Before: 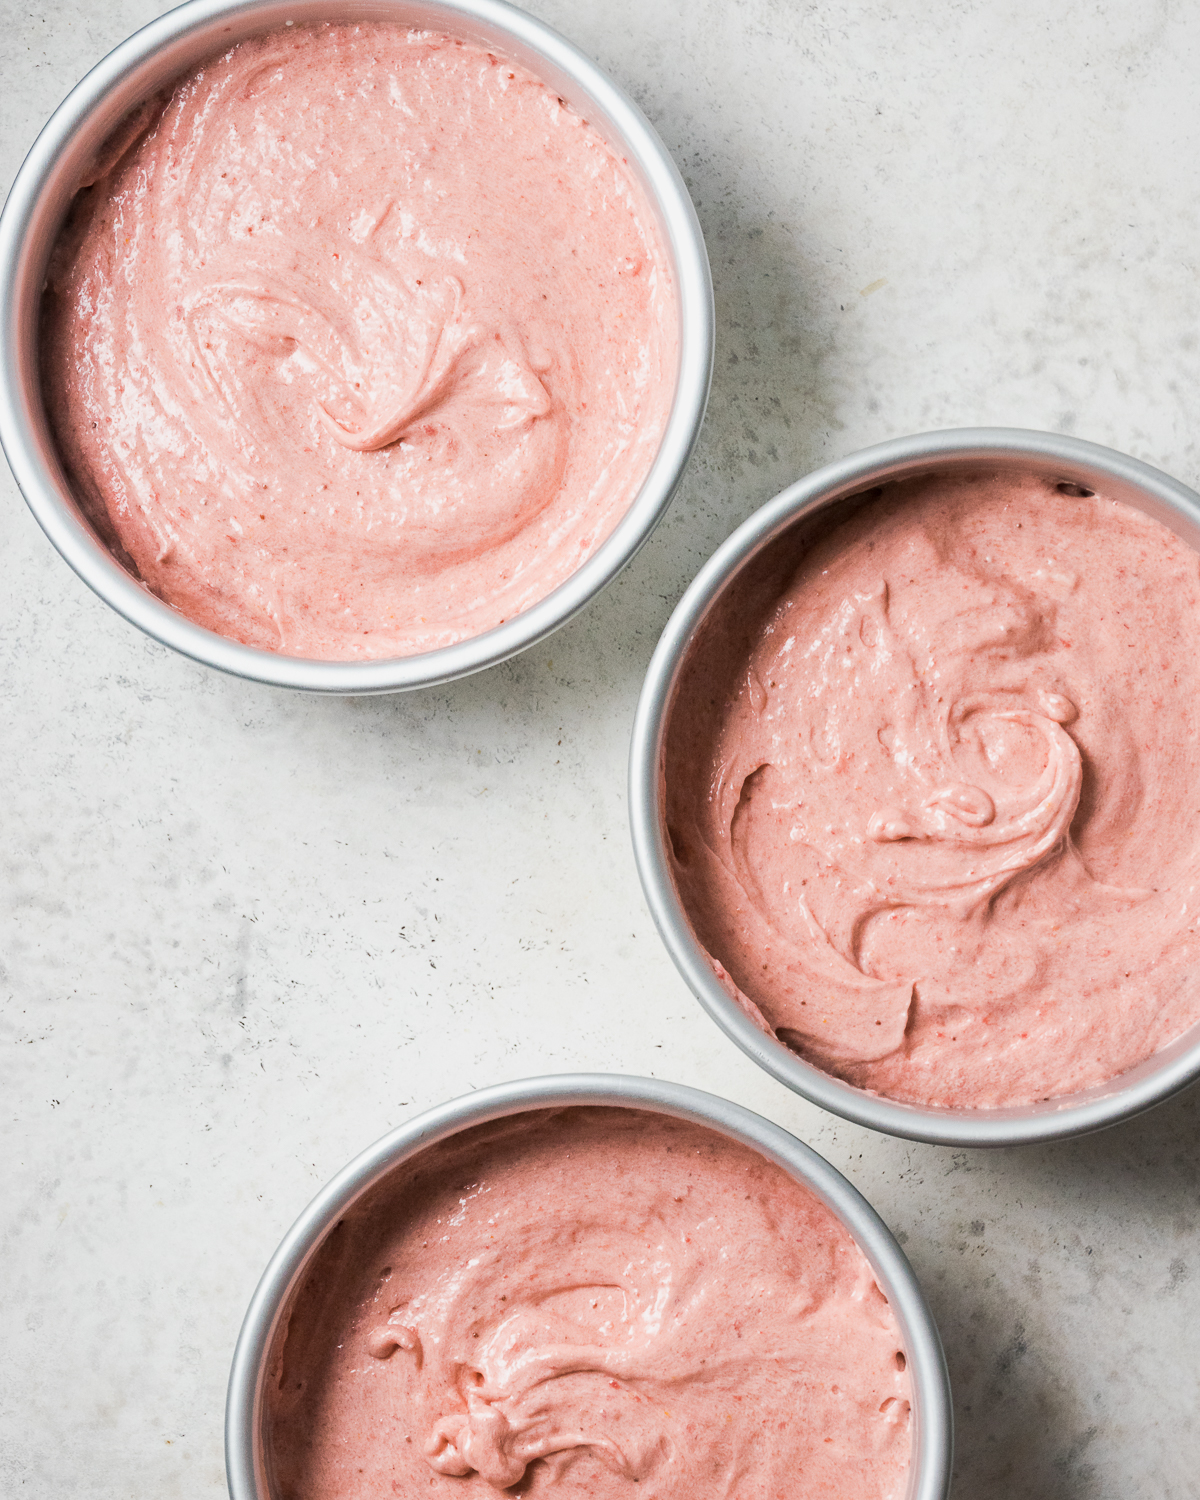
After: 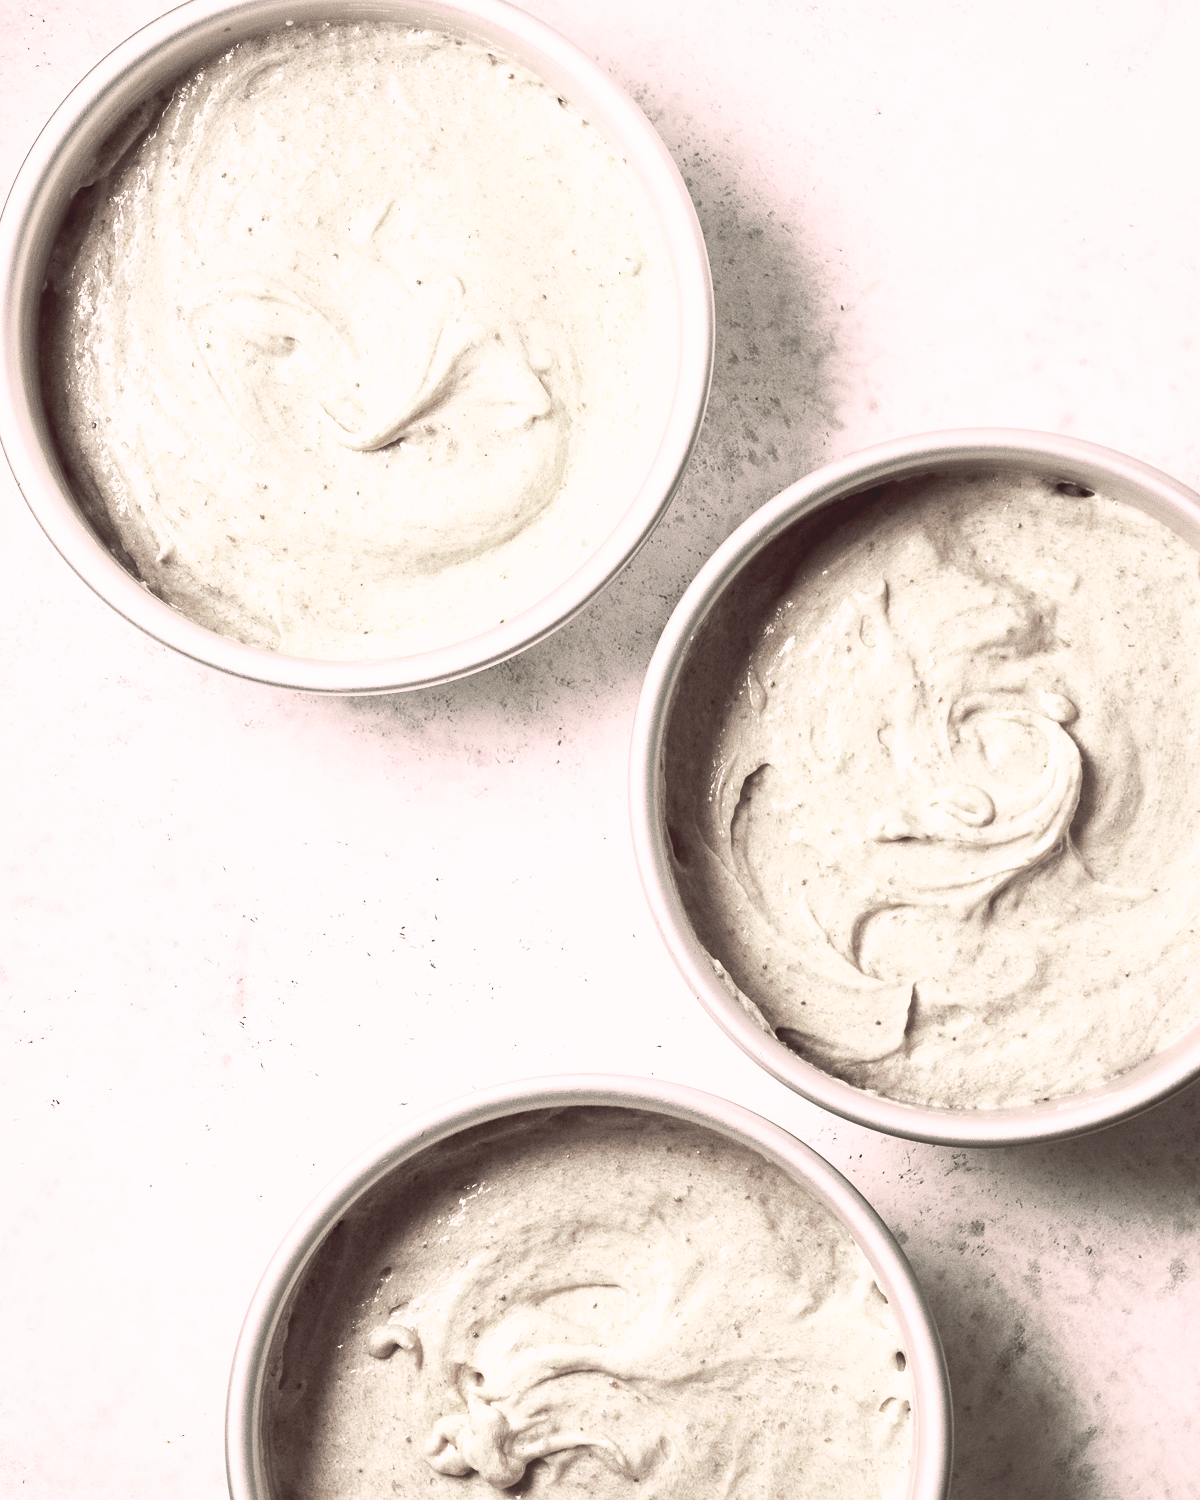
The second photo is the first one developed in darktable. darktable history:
tone curve: curves: ch0 [(0, 0) (0.003, 0.116) (0.011, 0.116) (0.025, 0.113) (0.044, 0.114) (0.069, 0.118) (0.1, 0.137) (0.136, 0.171) (0.177, 0.213) (0.224, 0.259) (0.277, 0.316) (0.335, 0.381) (0.399, 0.458) (0.468, 0.548) (0.543, 0.654) (0.623, 0.775) (0.709, 0.895) (0.801, 0.972) (0.898, 0.991) (1, 1)], preserve colors none
color look up table: target L [100.28, 86.82, 95.75, 75.84, 88.79, 66.67, 63.13, 71.9, 66.65, 69.38, 59.49, 50.18, 35.88, 42.12, 30.21, 200.15, 99.08, 88.91, 76.22, 69, 61.19, 46.04, 58.81, 53.46, 31.68, 46.53, 50.23, 36.94, 19.62, 22.81, 92.31, 99.41, 49.69, 46.73, 51.25, 51.51, 35.73, 40.31, 31.38, 11.2, 8.641, 3.563, 3.26, 69.79, 84.24, 58.19, 42.96, 32.77, 18.81], target a [0.339, -22.43, -27.32, -8.957, -3.907, -10.76, -11.14, -3.568, -5.413, -1.532, 0.423, -5.96, -2.894, 2.452, 3.033, 0, -1.325, -14.41, 2.963, 1.018, 3.567, 8.56, 2.657, 8.117, 11.92, 9.942, 4.7, 6.141, 9.367, 8.474, 22.1, 1.273, 12.61, -2.423, 9.894, 5.256, 3.306, 6.846, 3.918, 8.644, 10.35, 24.42, 22.61, -10.76, -4.038, -6.983, -2.392, 0.857, 6.417], target b [0.121, 33.02, 21.01, 22.42, 20.55, 2.127, 5.949, 22.33, 15.2, 4.852, 16.24, 5.387, 9.435, 6.028, 8.604, 0, 29.13, 30.01, 6.194, 9.208, 13.64, 12.4, 5.01, 2.741, 4.392, 7.758, 7.935, 8.617, 4.504, 4.925, 5.391, 17.42, -2.715, -1.946, -2.46, 1.728, -3.886, -2.111, 3.048, 1.171, 14.01, 5.355, 4.919, 0.735, 6.283, -0.466, -1.169, 3.503, 3.926], num patches 49
